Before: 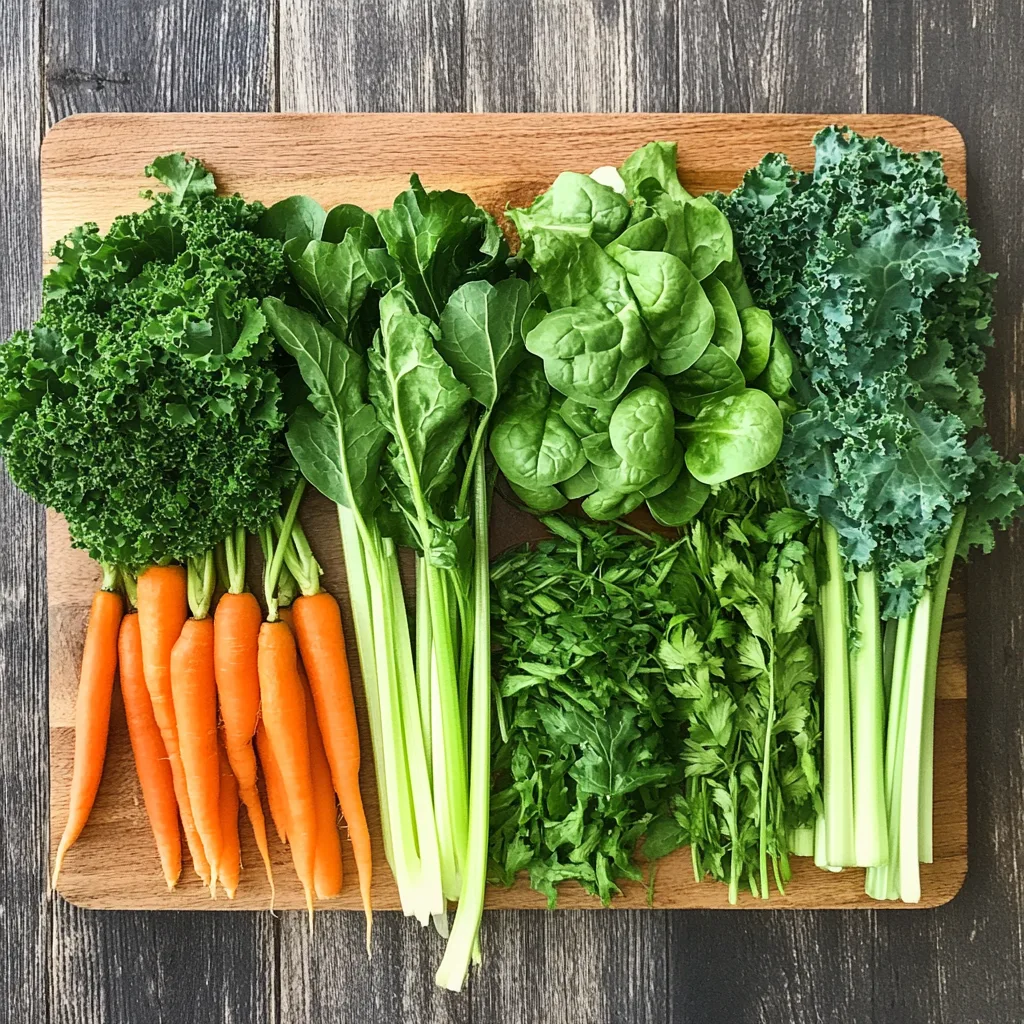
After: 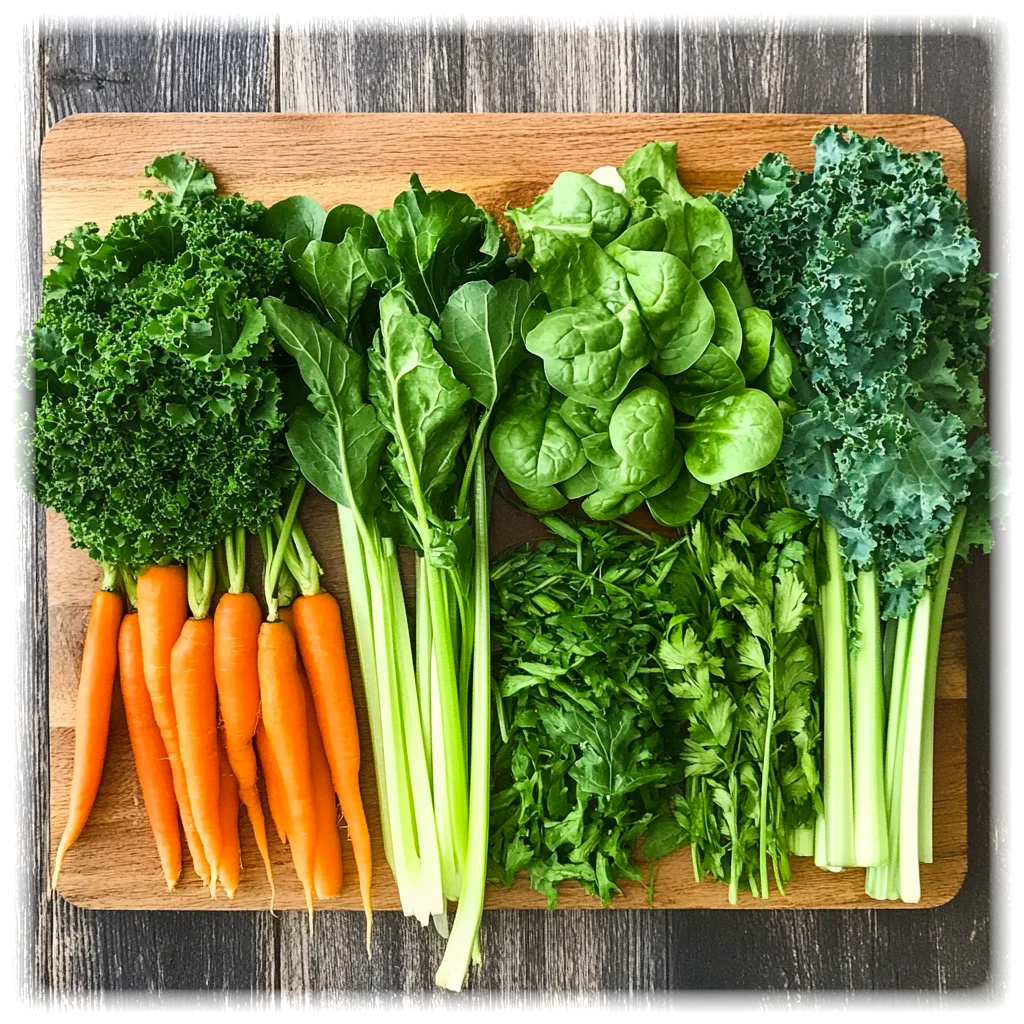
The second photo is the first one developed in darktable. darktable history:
tone equalizer: on, module defaults
vignetting: fall-off start 93%, fall-off radius 5%, brightness 1, saturation -0.49, automatic ratio true, width/height ratio 1.332, shape 0.04, unbound false
color balance rgb: perceptual saturation grading › global saturation 10%, global vibrance 10%
